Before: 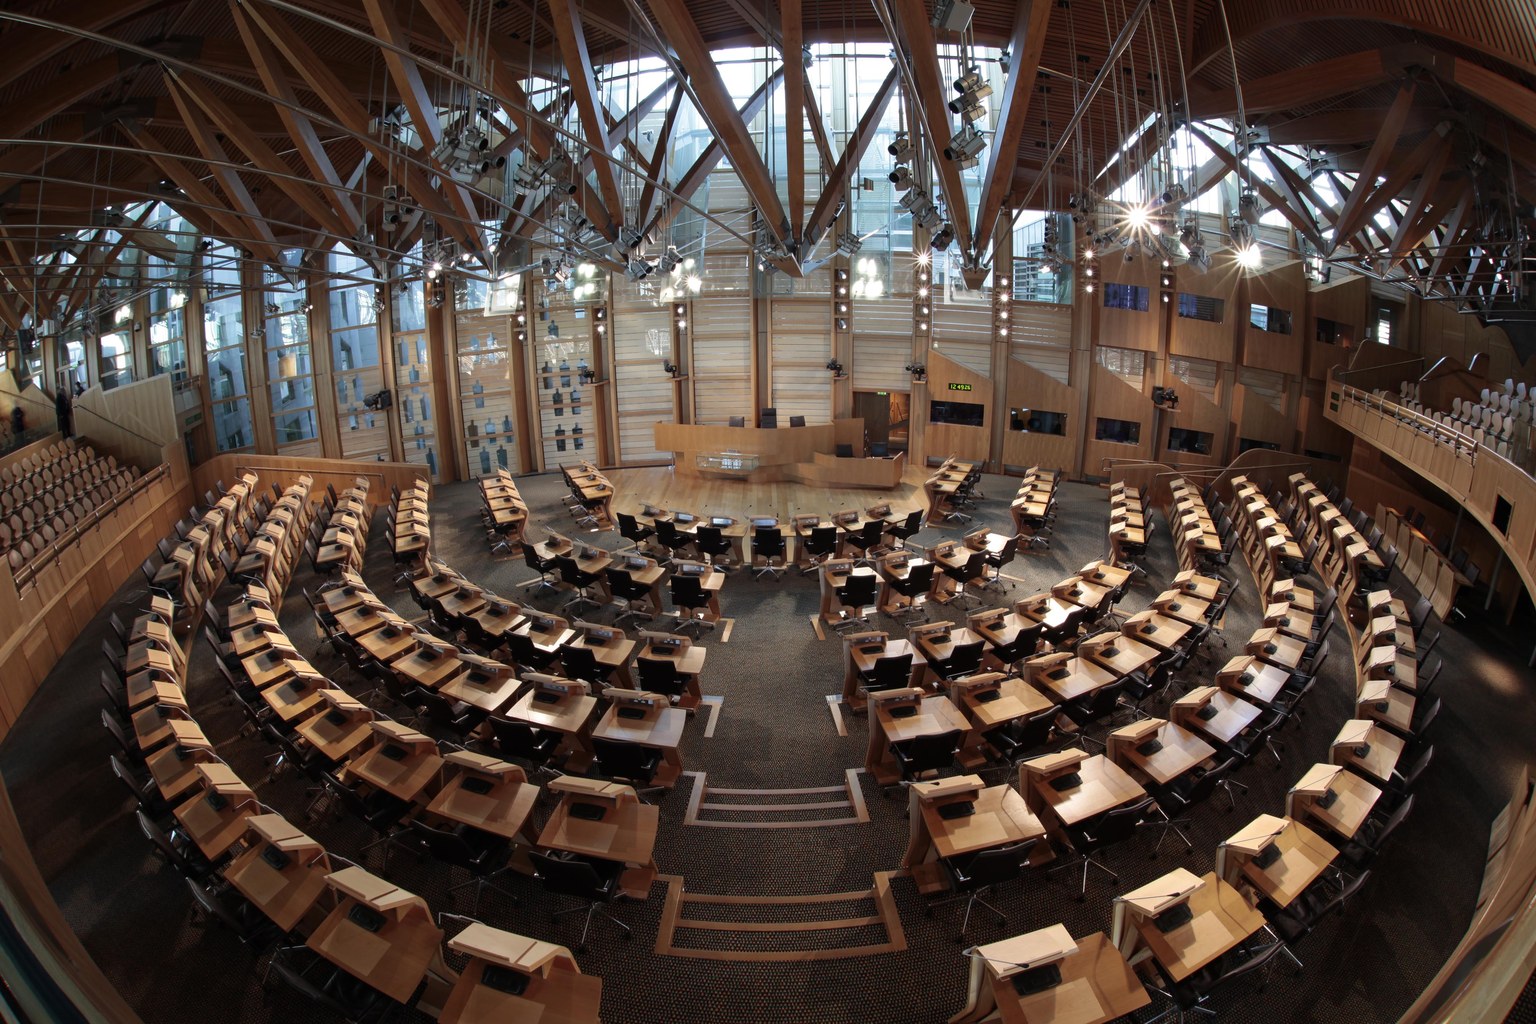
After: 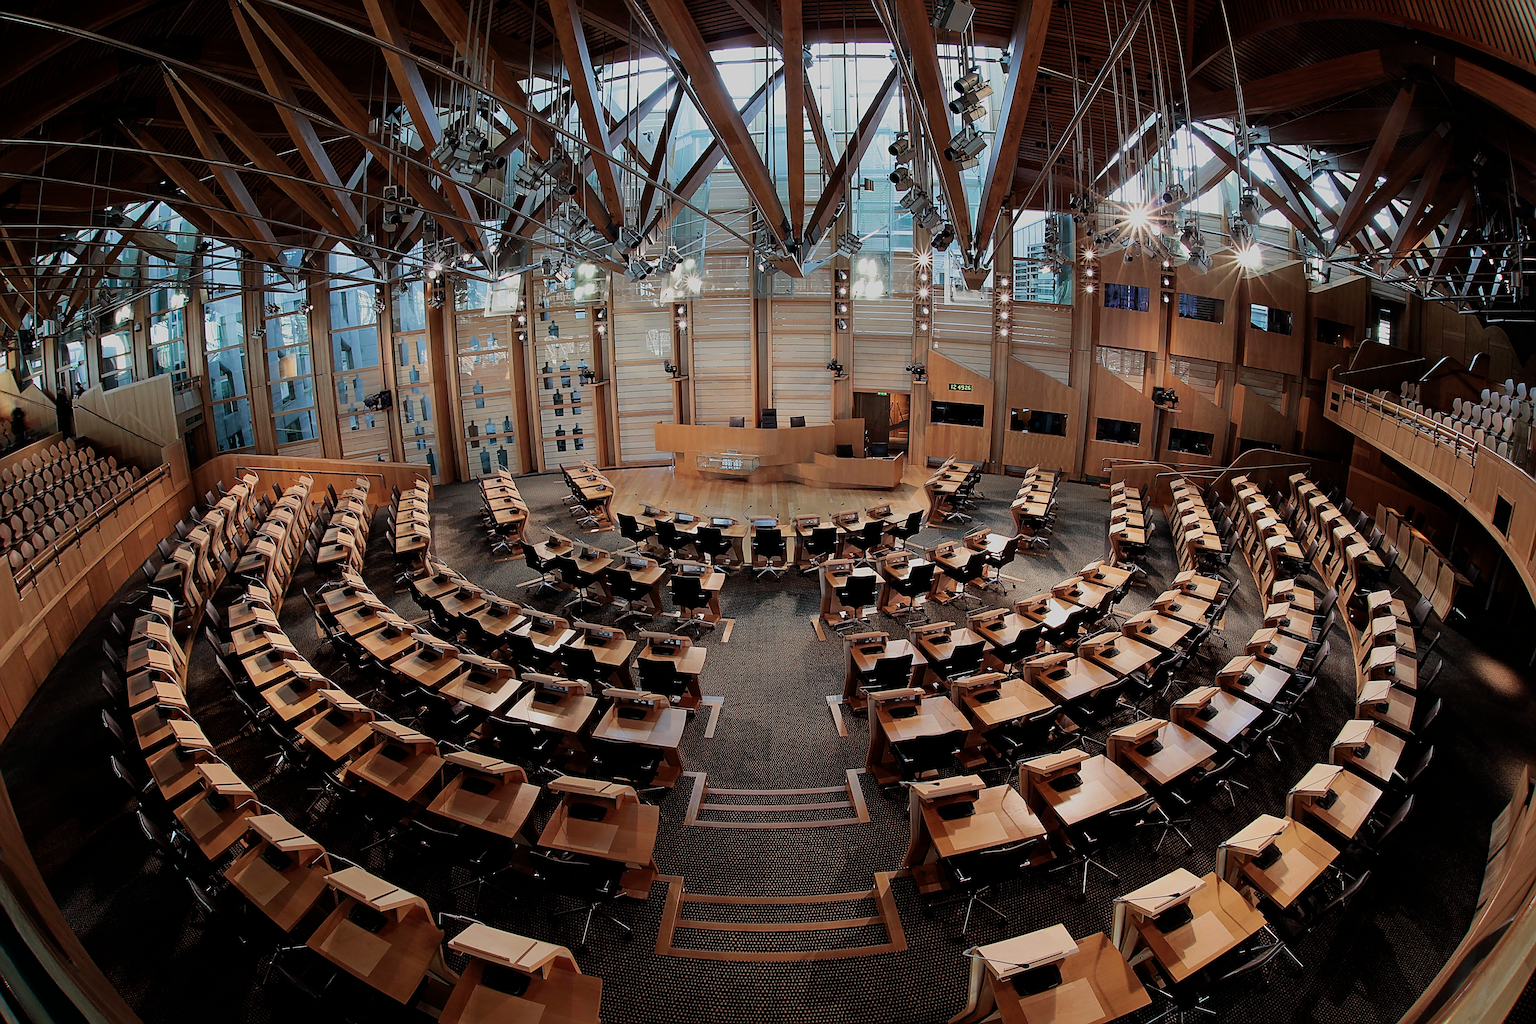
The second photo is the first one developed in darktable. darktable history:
sharpen: amount 1.861
filmic rgb: black relative exposure -7.15 EV, white relative exposure 5.36 EV, hardness 3.02
